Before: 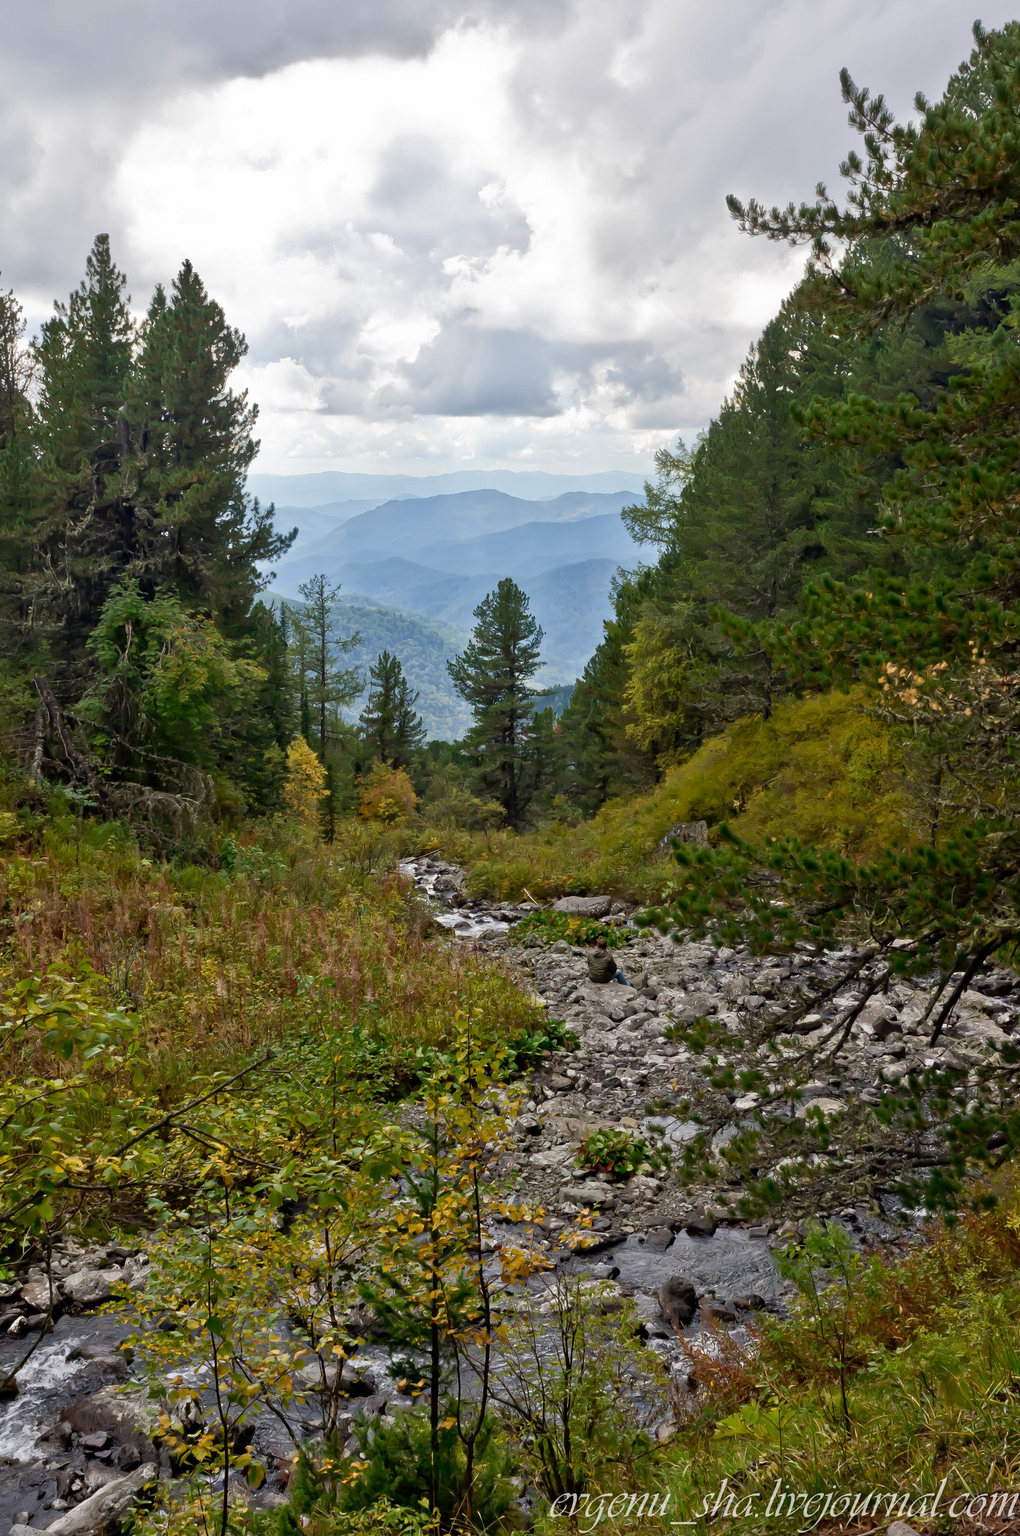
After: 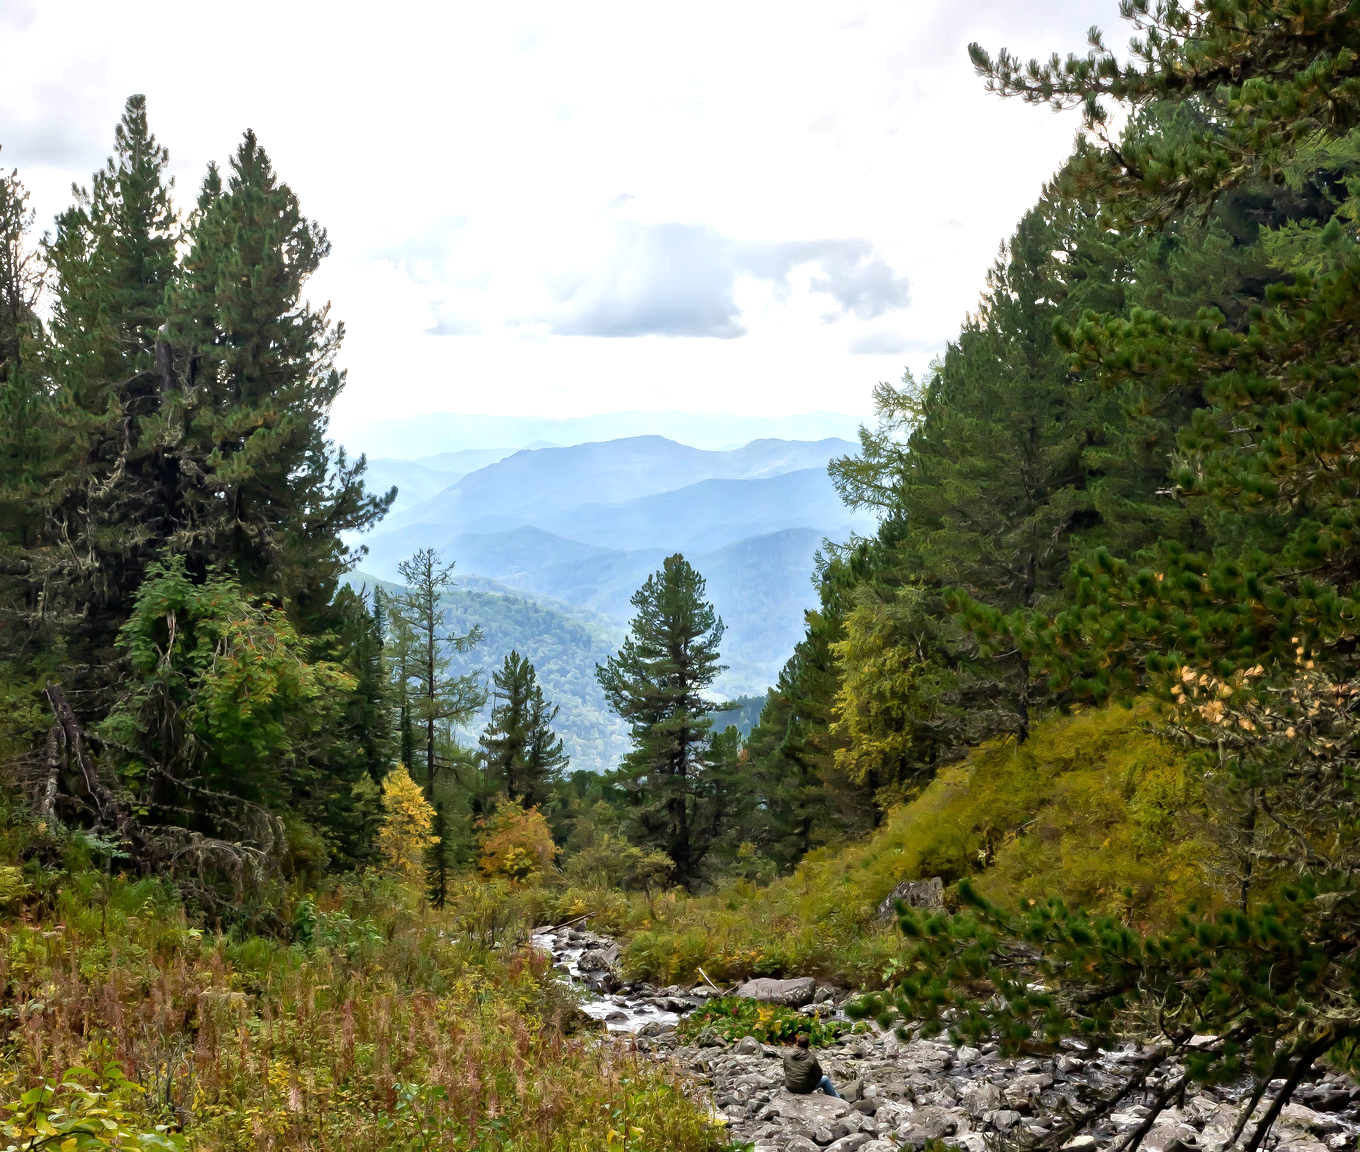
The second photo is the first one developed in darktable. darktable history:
crop and rotate: top 10.603%, bottom 33.122%
tone equalizer: -8 EV -0.763 EV, -7 EV -0.708 EV, -6 EV -0.596 EV, -5 EV -0.387 EV, -3 EV 0.389 EV, -2 EV 0.6 EV, -1 EV 0.678 EV, +0 EV 0.733 EV
